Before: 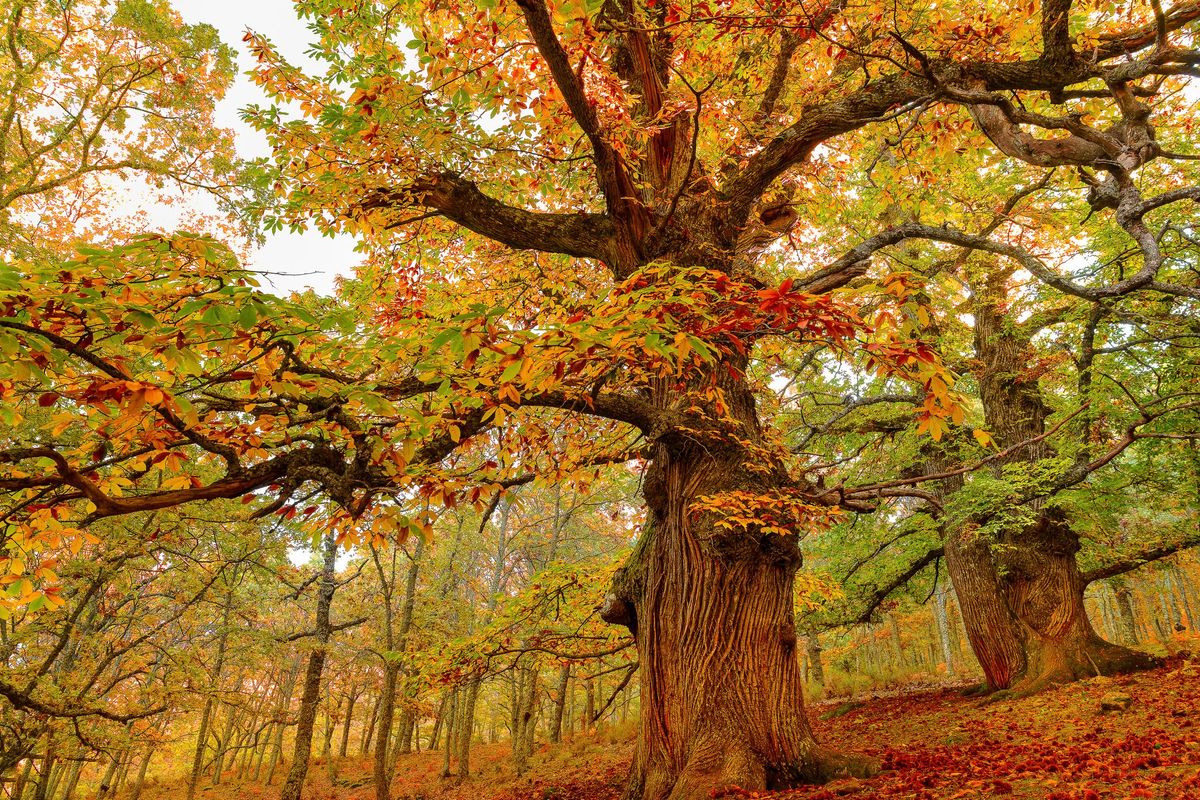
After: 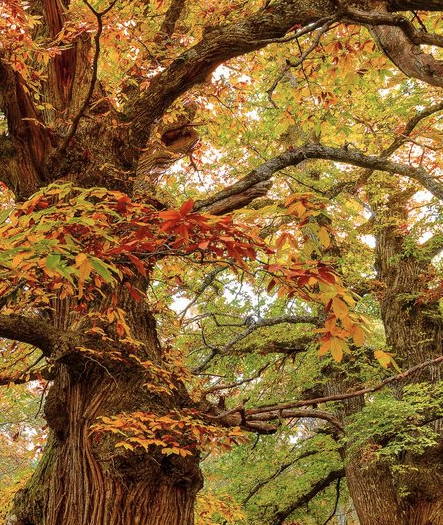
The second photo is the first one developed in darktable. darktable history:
crop and rotate: left 49.936%, top 10.094%, right 13.136%, bottom 24.256%
color correction: saturation 0.85
